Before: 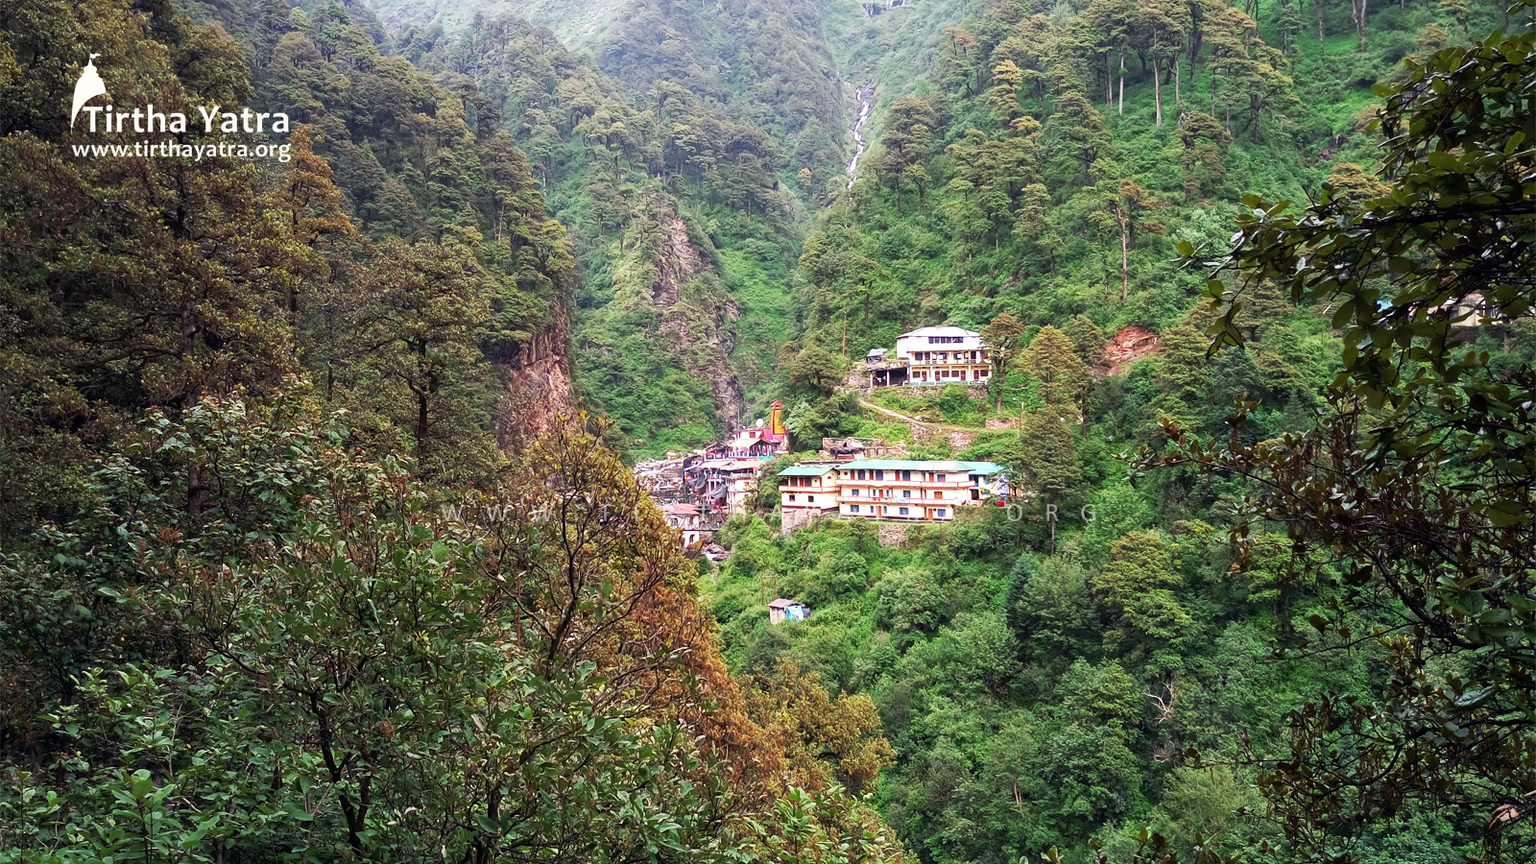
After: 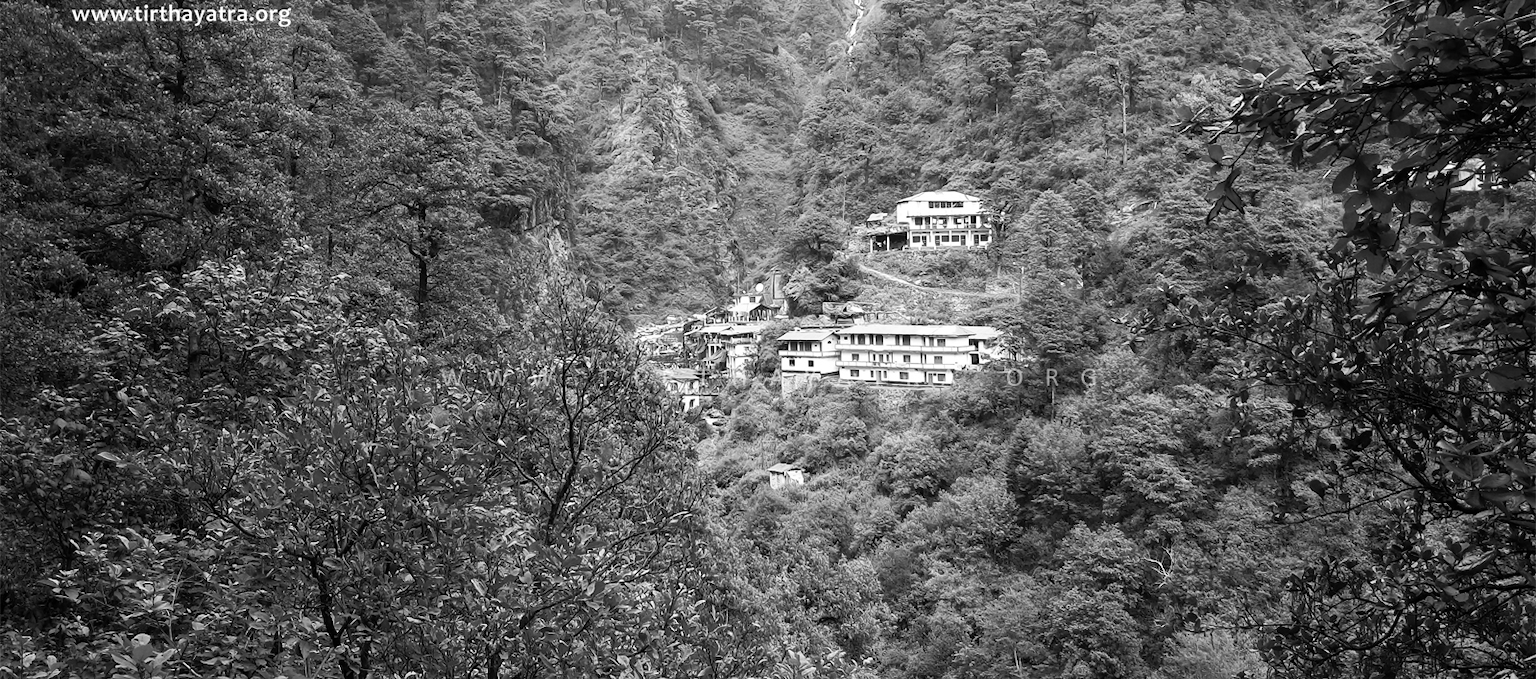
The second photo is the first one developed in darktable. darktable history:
crop and rotate: top 15.774%, bottom 5.506%
color calibration: illuminant as shot in camera, x 0.358, y 0.373, temperature 4628.91 K
color contrast: green-magenta contrast 0, blue-yellow contrast 0
